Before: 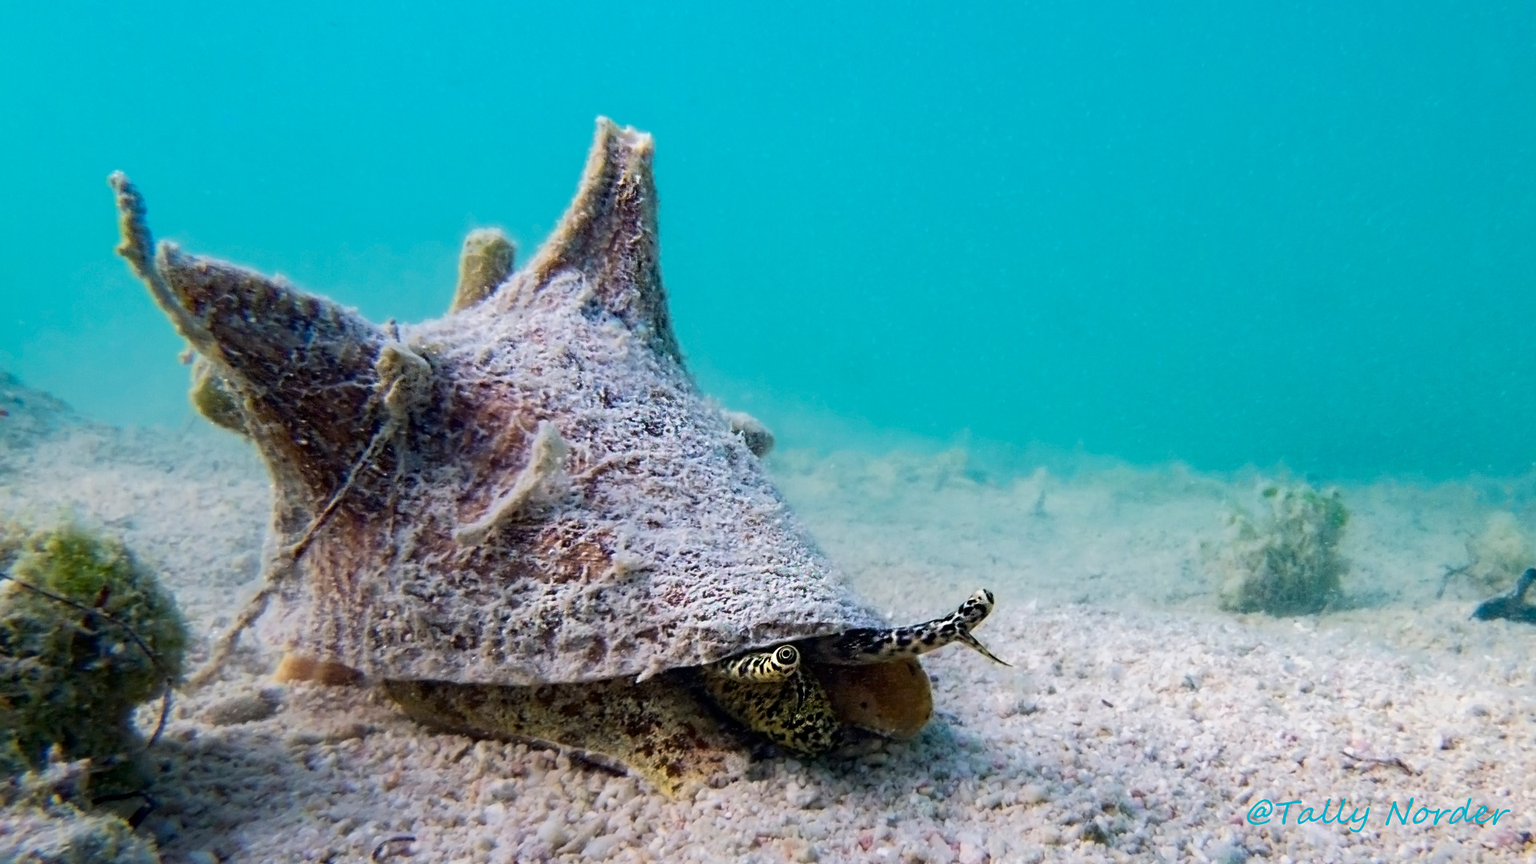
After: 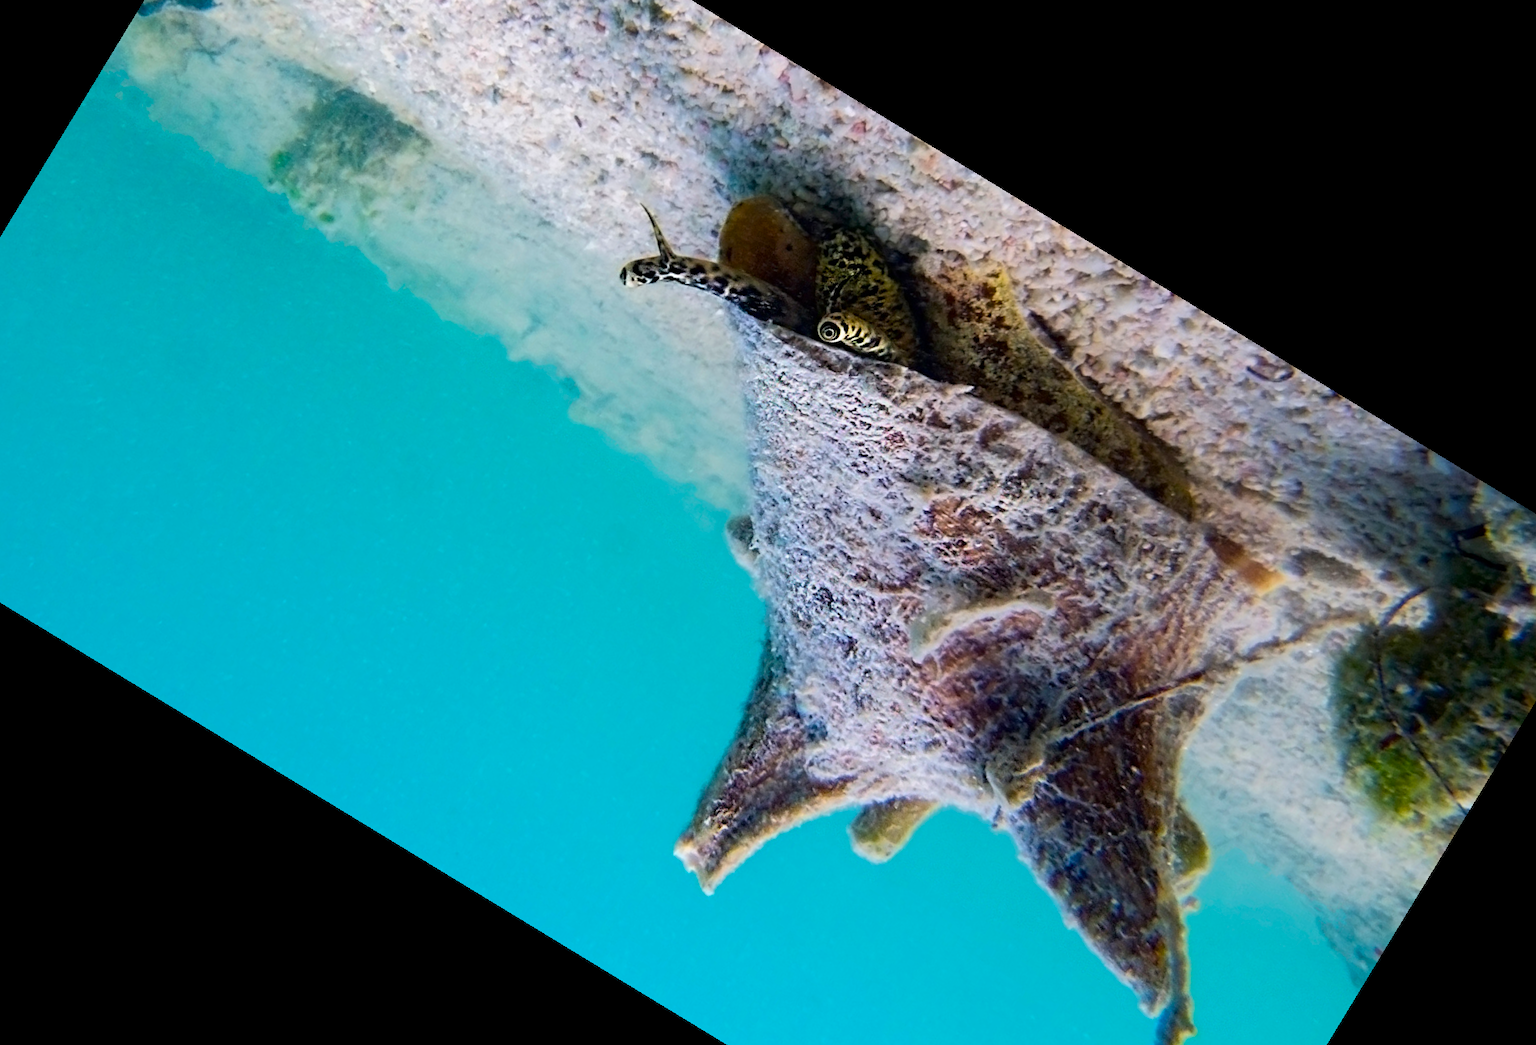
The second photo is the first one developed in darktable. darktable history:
color balance: output saturation 120%
crop and rotate: angle 148.68°, left 9.111%, top 15.603%, right 4.588%, bottom 17.041%
